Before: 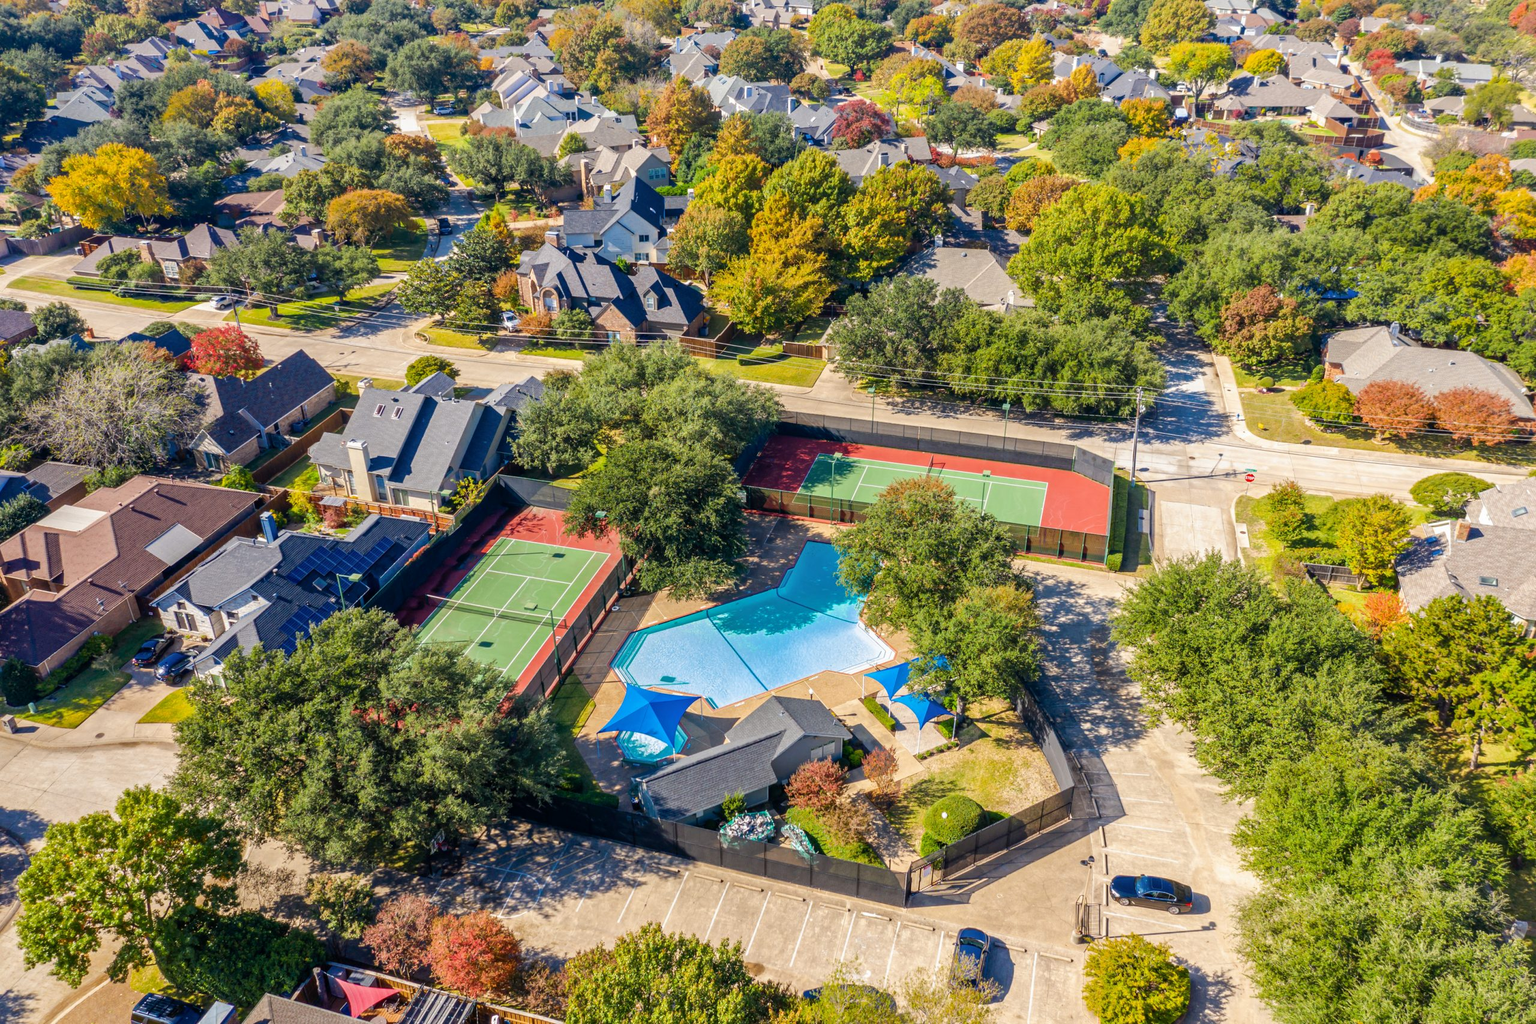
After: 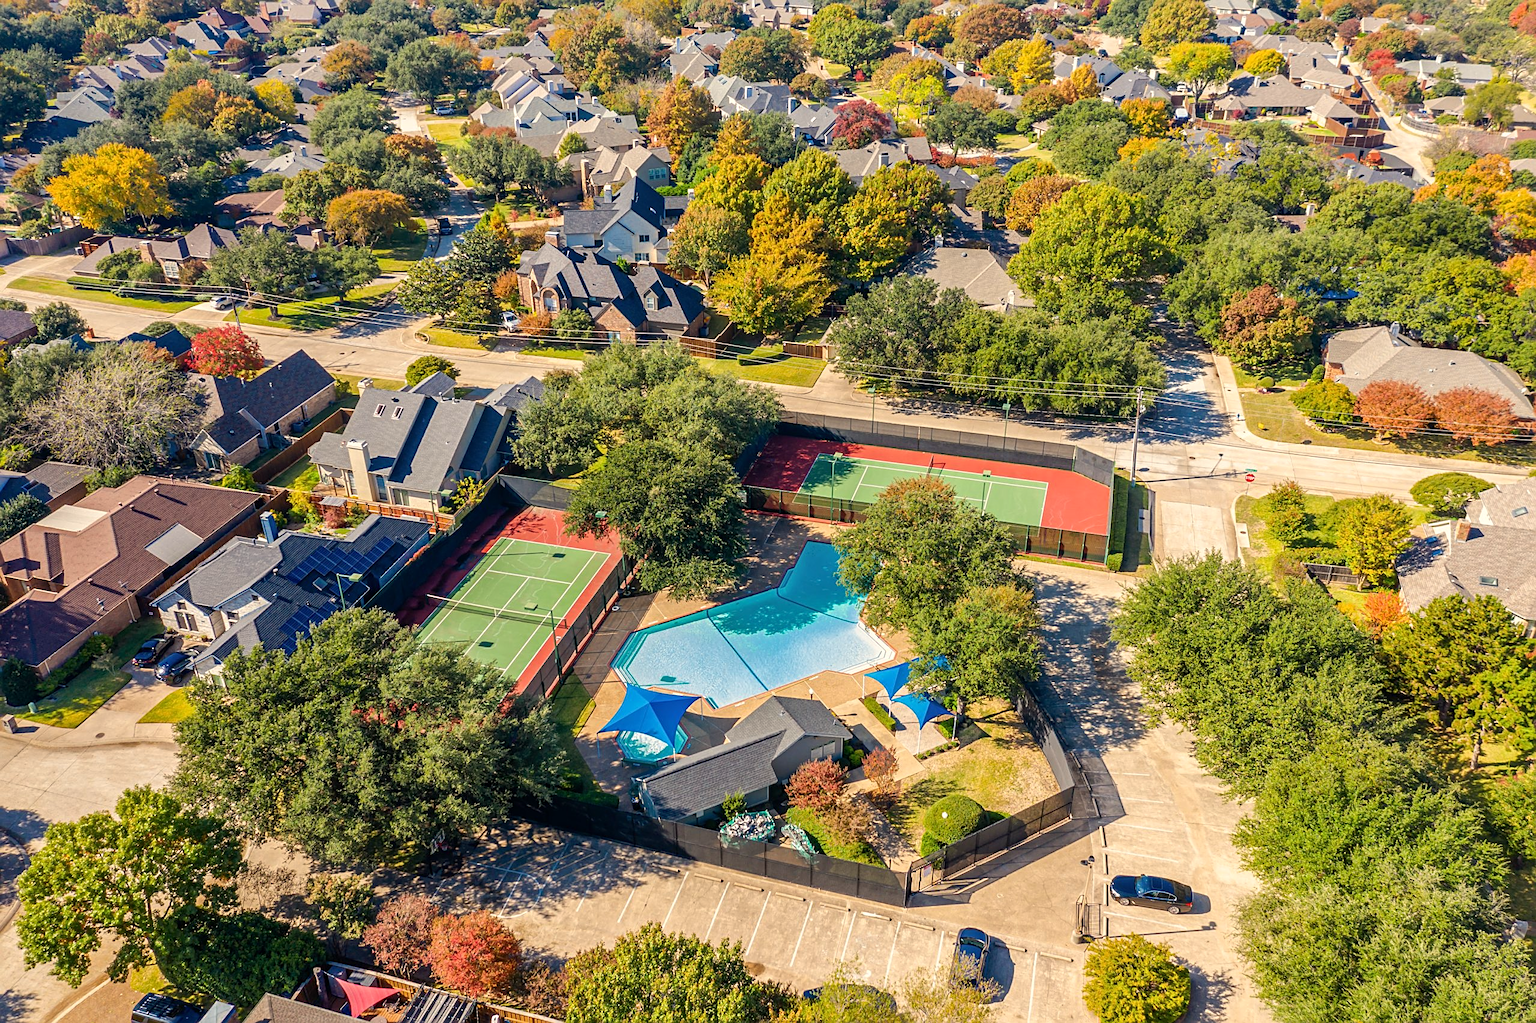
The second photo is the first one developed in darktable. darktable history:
white balance: red 1.045, blue 0.932
sharpen: on, module defaults
